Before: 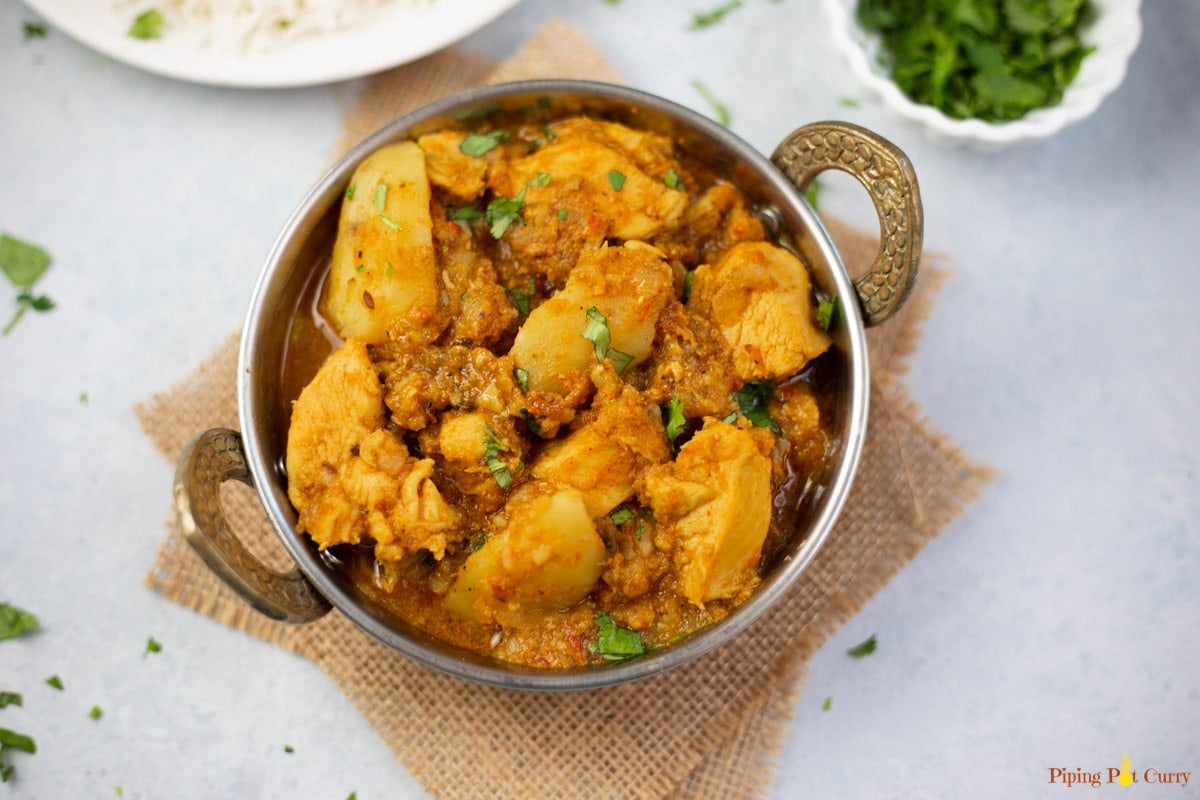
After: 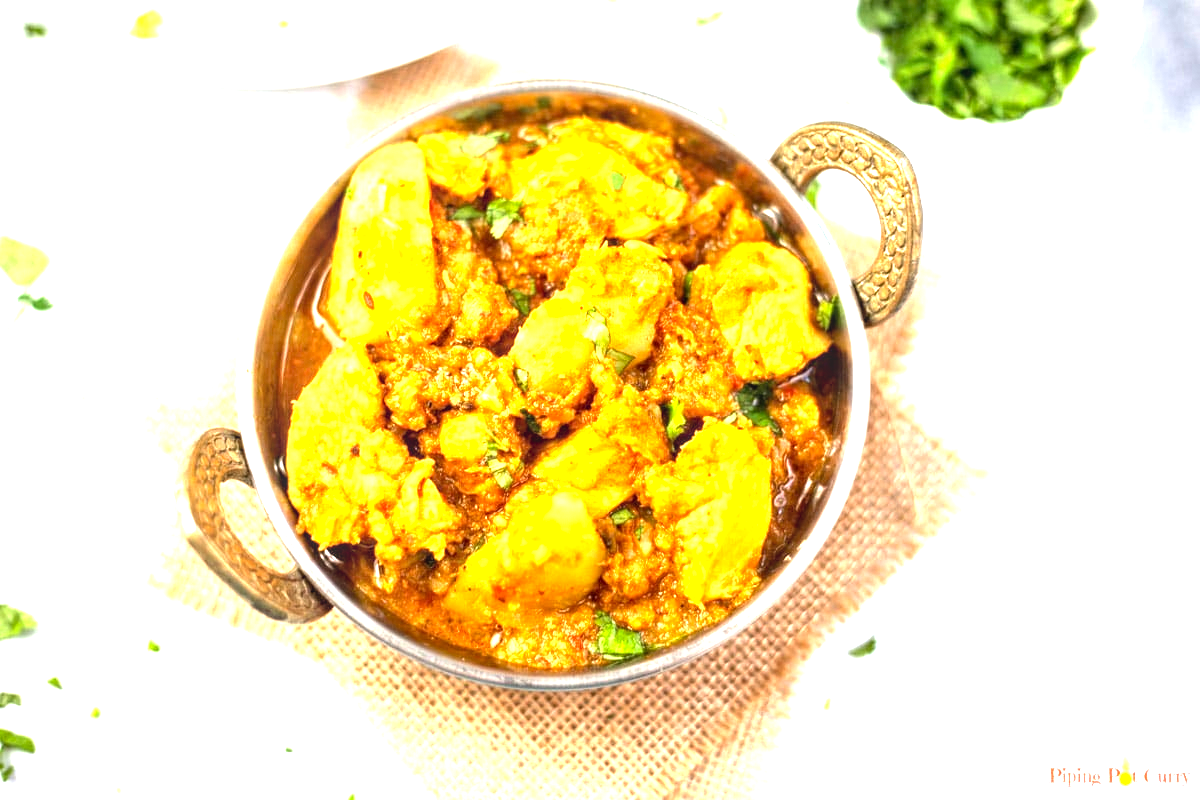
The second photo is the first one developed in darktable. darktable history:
exposure: black level correction 0.001, exposure 1.646 EV, compensate exposure bias true, compensate highlight preservation false
local contrast: on, module defaults
color balance: contrast 10%
